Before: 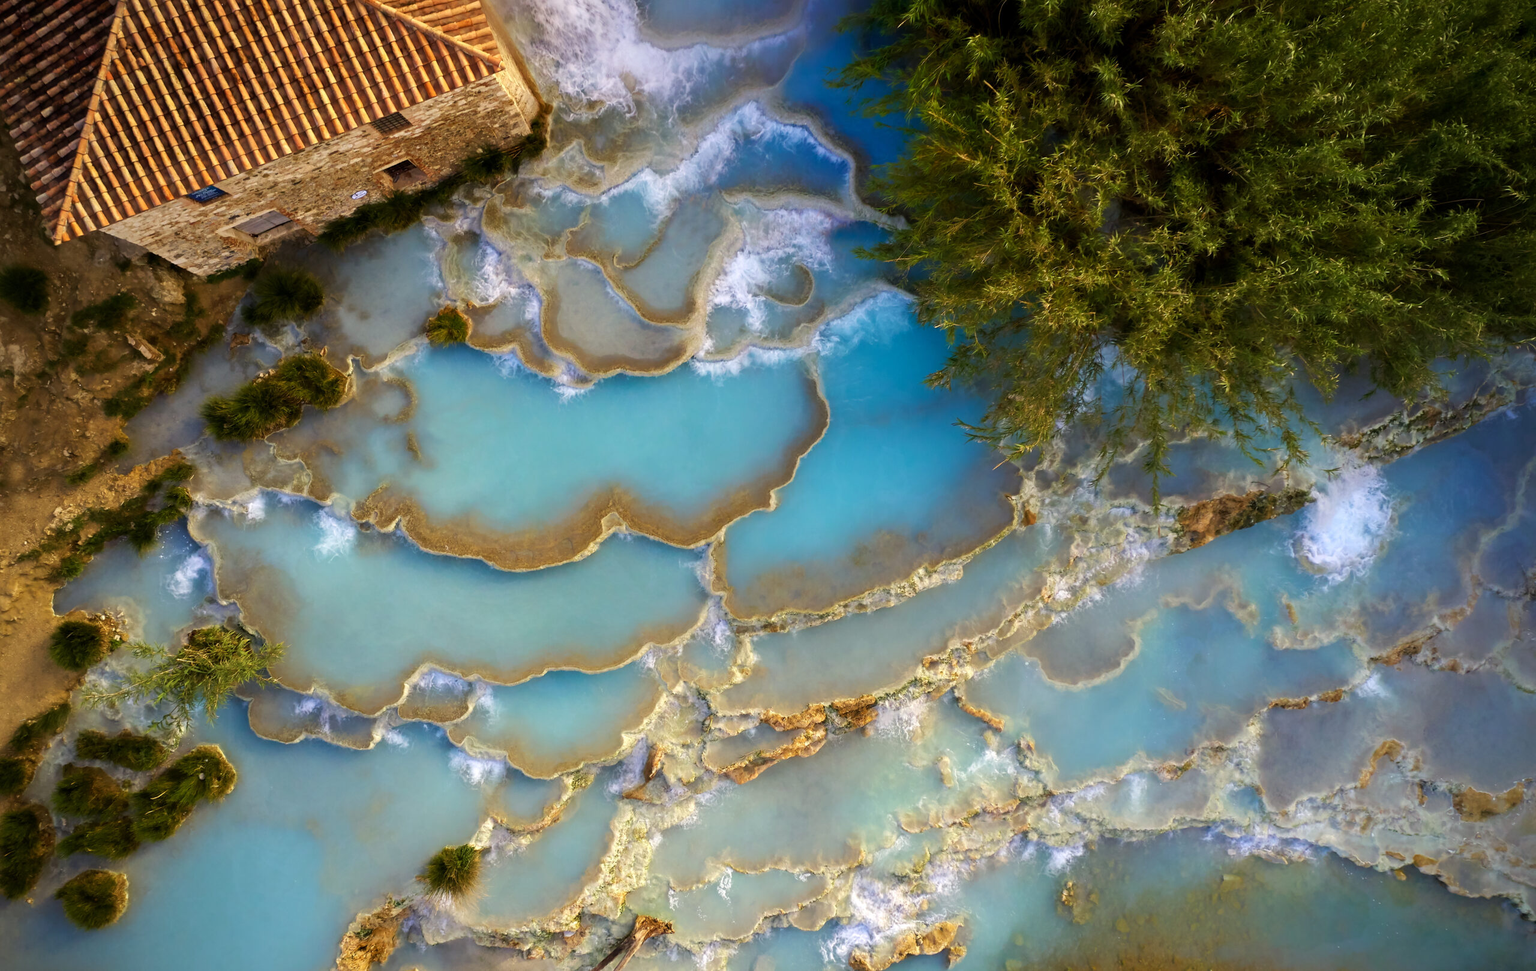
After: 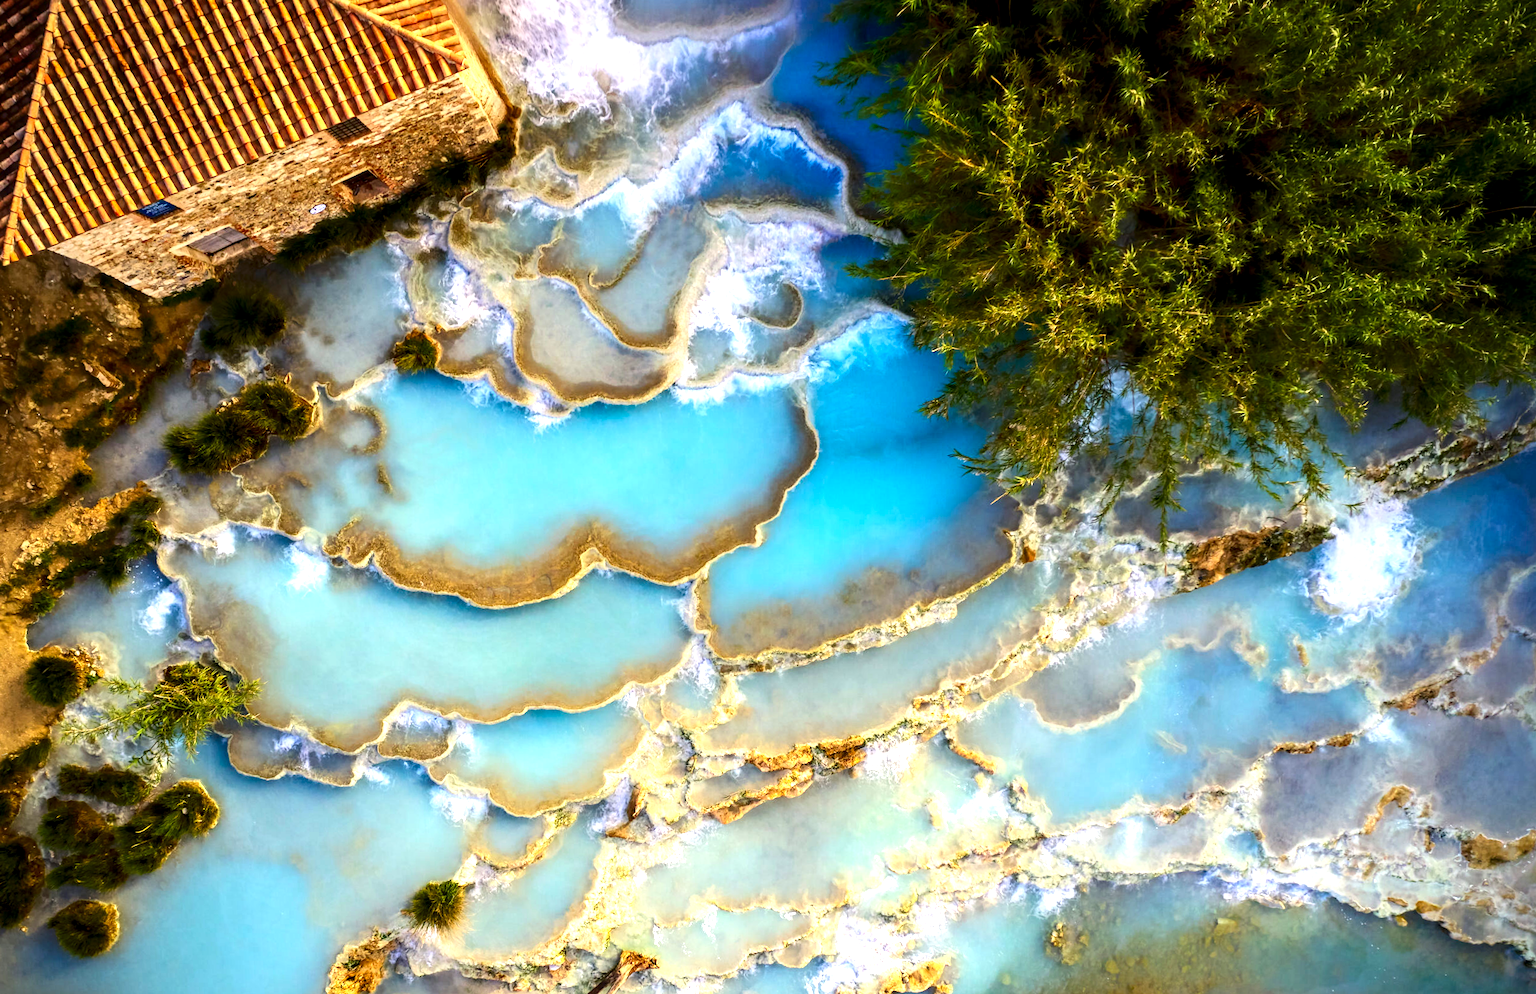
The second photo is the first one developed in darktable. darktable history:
exposure: black level correction -0.001, exposure 0.9 EV, compensate exposure bias true, compensate highlight preservation false
local contrast: detail 130%
rotate and perspective: rotation 0.074°, lens shift (vertical) 0.096, lens shift (horizontal) -0.041, crop left 0.043, crop right 0.952, crop top 0.024, crop bottom 0.979
contrast brightness saturation: contrast 0.19, brightness -0.11, saturation 0.21
